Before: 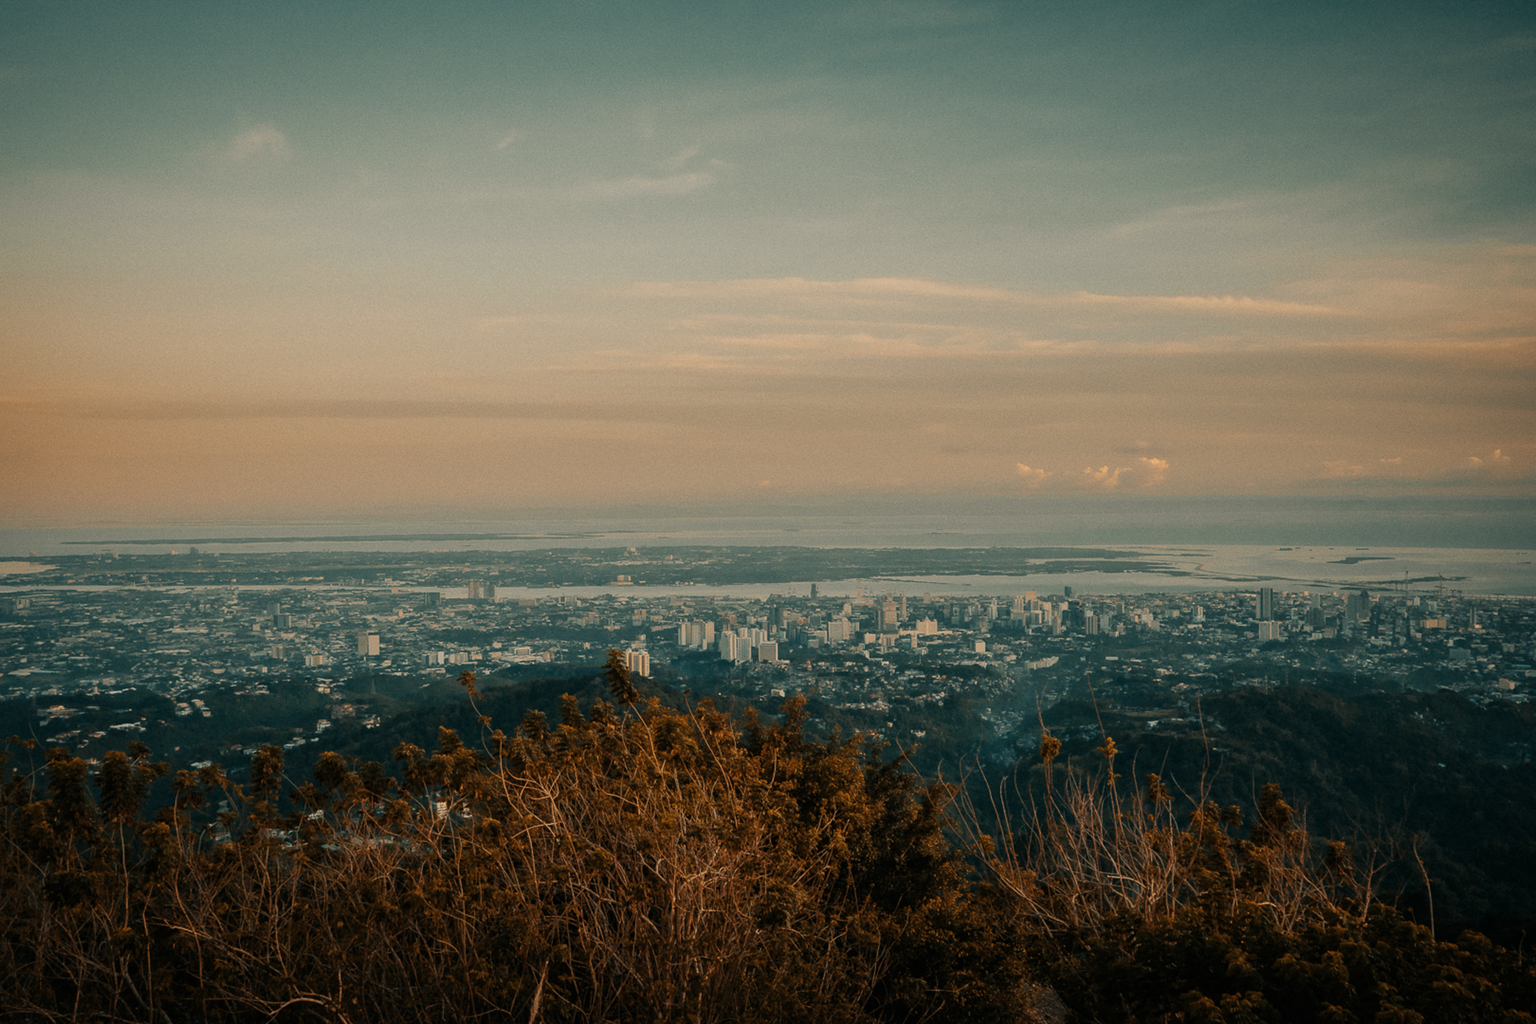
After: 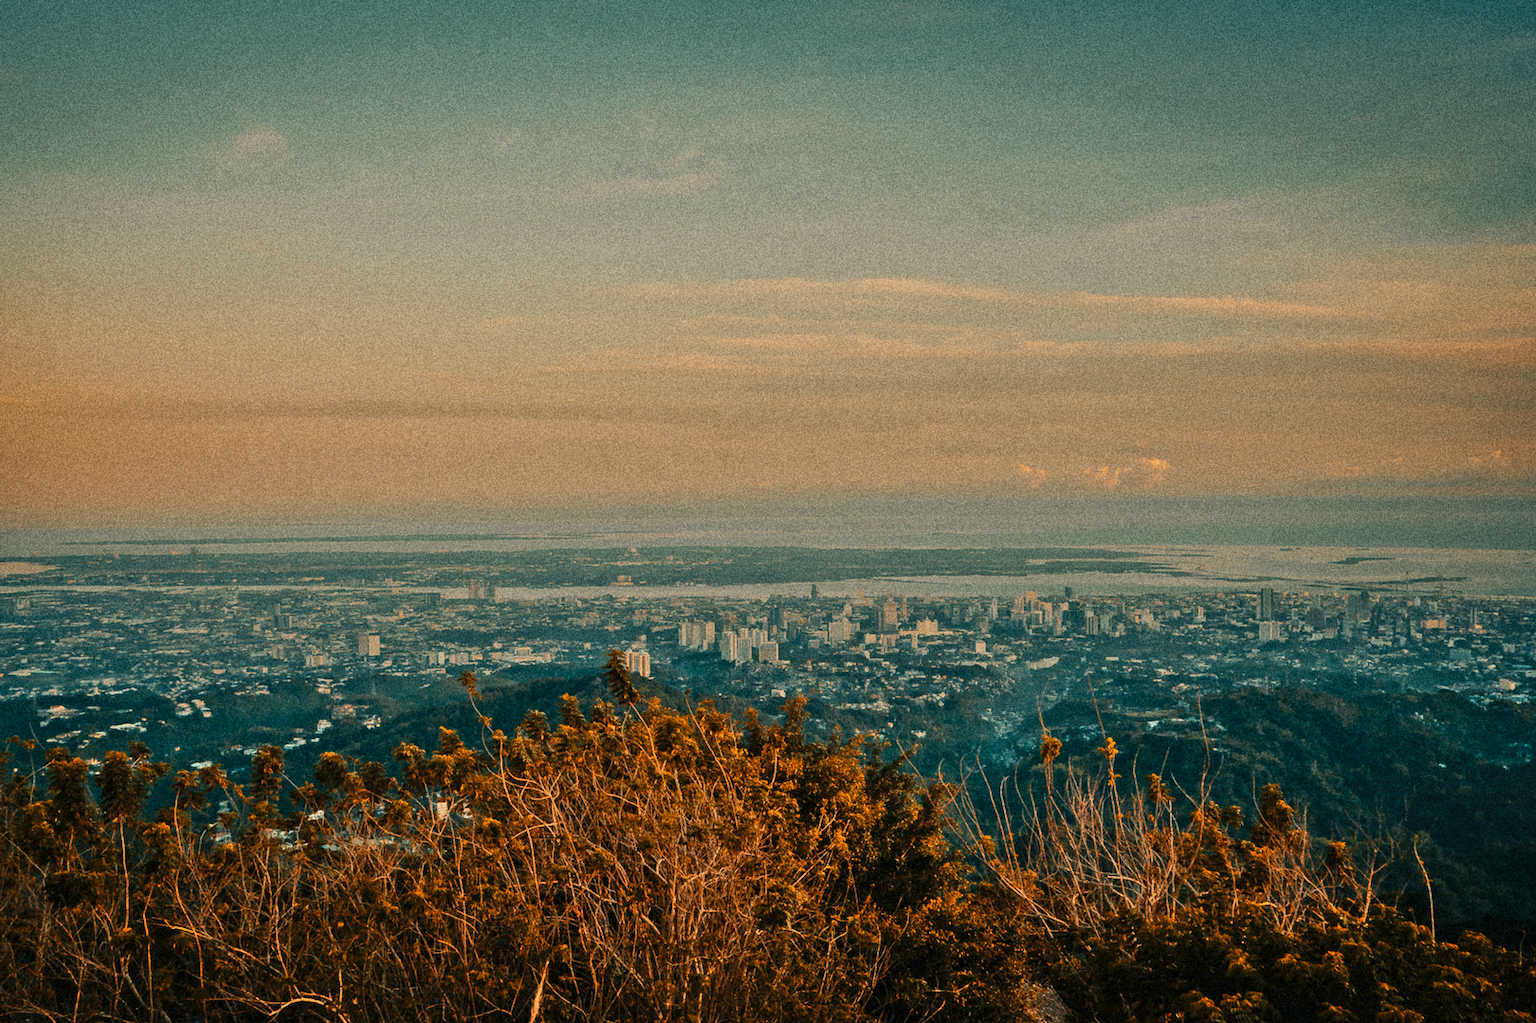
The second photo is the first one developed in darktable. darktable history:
contrast brightness saturation: contrast 0.09, saturation 0.28
grain: coarseness 14.49 ISO, strength 48.04%, mid-tones bias 35%
rotate and perspective: automatic cropping original format, crop left 0, crop top 0
shadows and highlights: shadows 60, soften with gaussian
